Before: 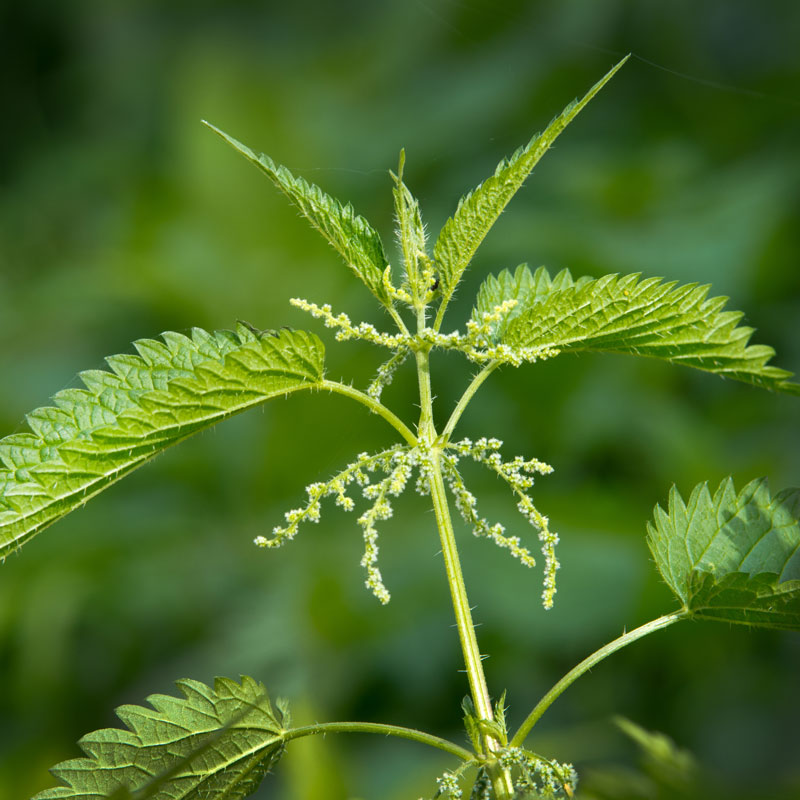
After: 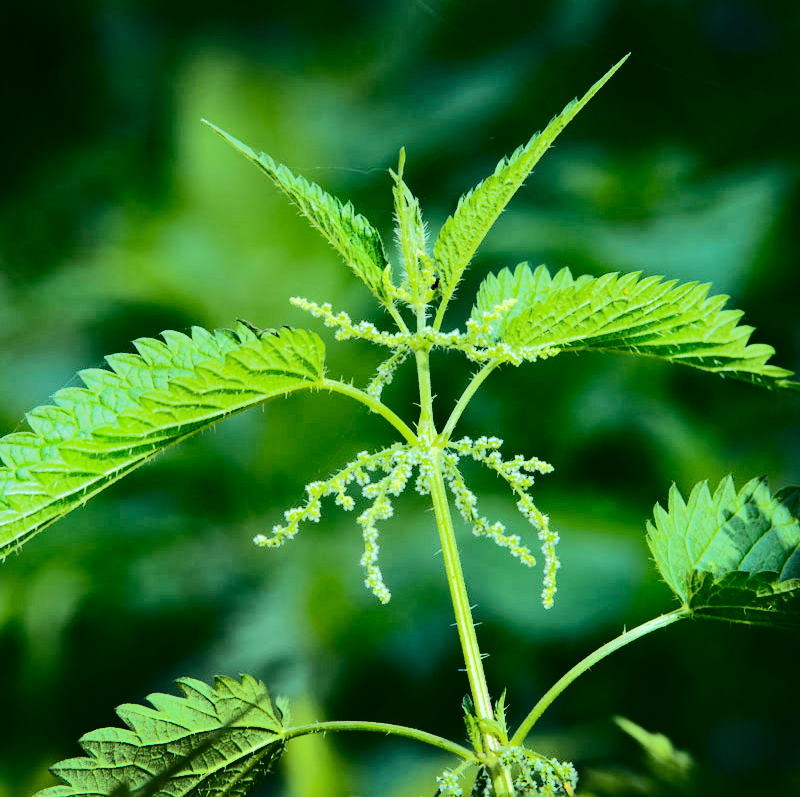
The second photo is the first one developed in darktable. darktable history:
contrast brightness saturation: contrast 0.176, saturation 0.309
crop: top 0.215%, bottom 0.147%
shadows and highlights: shadows 29.57, highlights -30.32, low approximation 0.01, soften with gaussian
color correction: highlights b* -0.054, saturation 0.98
haze removal: compatibility mode true, adaptive false
color calibration: illuminant F (fluorescent), F source F9 (Cool White Deluxe 4150 K) – high CRI, x 0.374, y 0.373, temperature 4159.02 K
tone curve: curves: ch0 [(0, 0) (0.003, 0.001) (0.011, 0.005) (0.025, 0.009) (0.044, 0.014) (0.069, 0.019) (0.1, 0.028) (0.136, 0.039) (0.177, 0.073) (0.224, 0.134) (0.277, 0.218) (0.335, 0.343) (0.399, 0.488) (0.468, 0.608) (0.543, 0.699) (0.623, 0.773) (0.709, 0.819) (0.801, 0.852) (0.898, 0.874) (1, 1)], color space Lab, independent channels, preserve colors none
